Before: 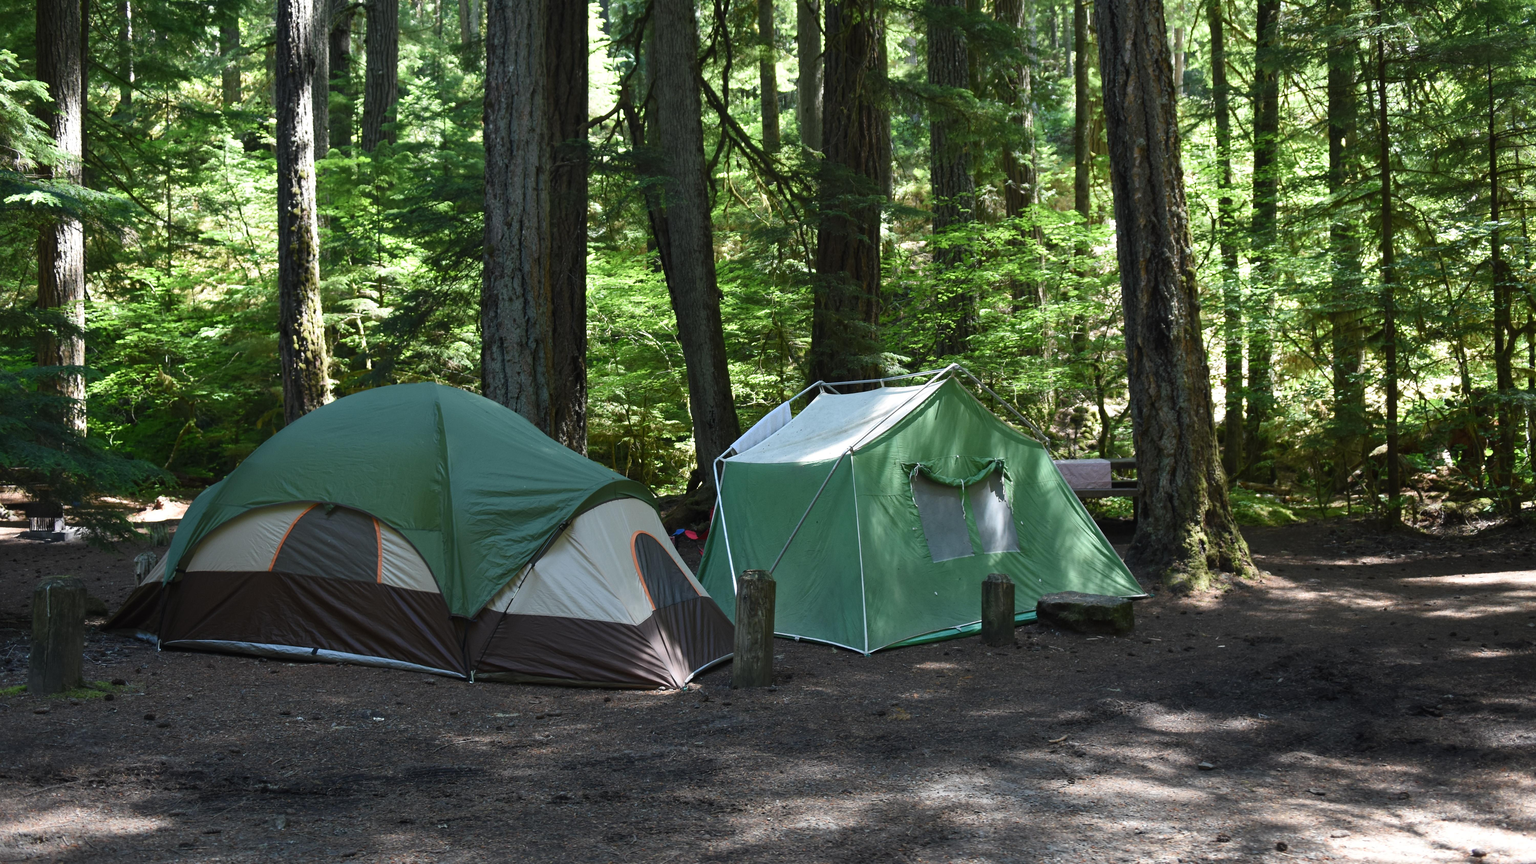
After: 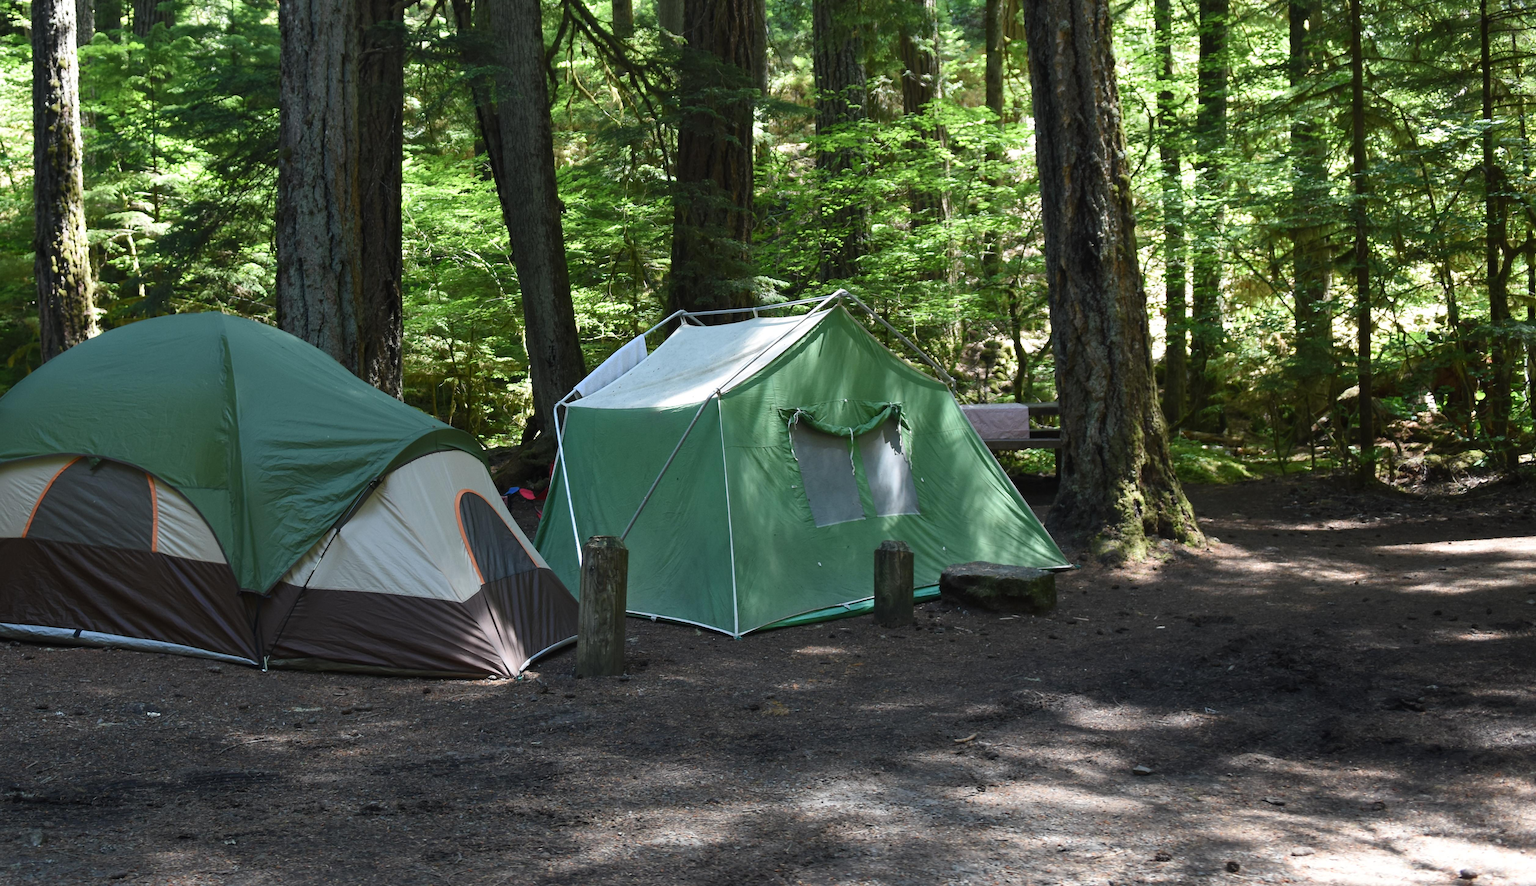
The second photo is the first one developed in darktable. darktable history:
crop: left 16.316%, top 14.086%
